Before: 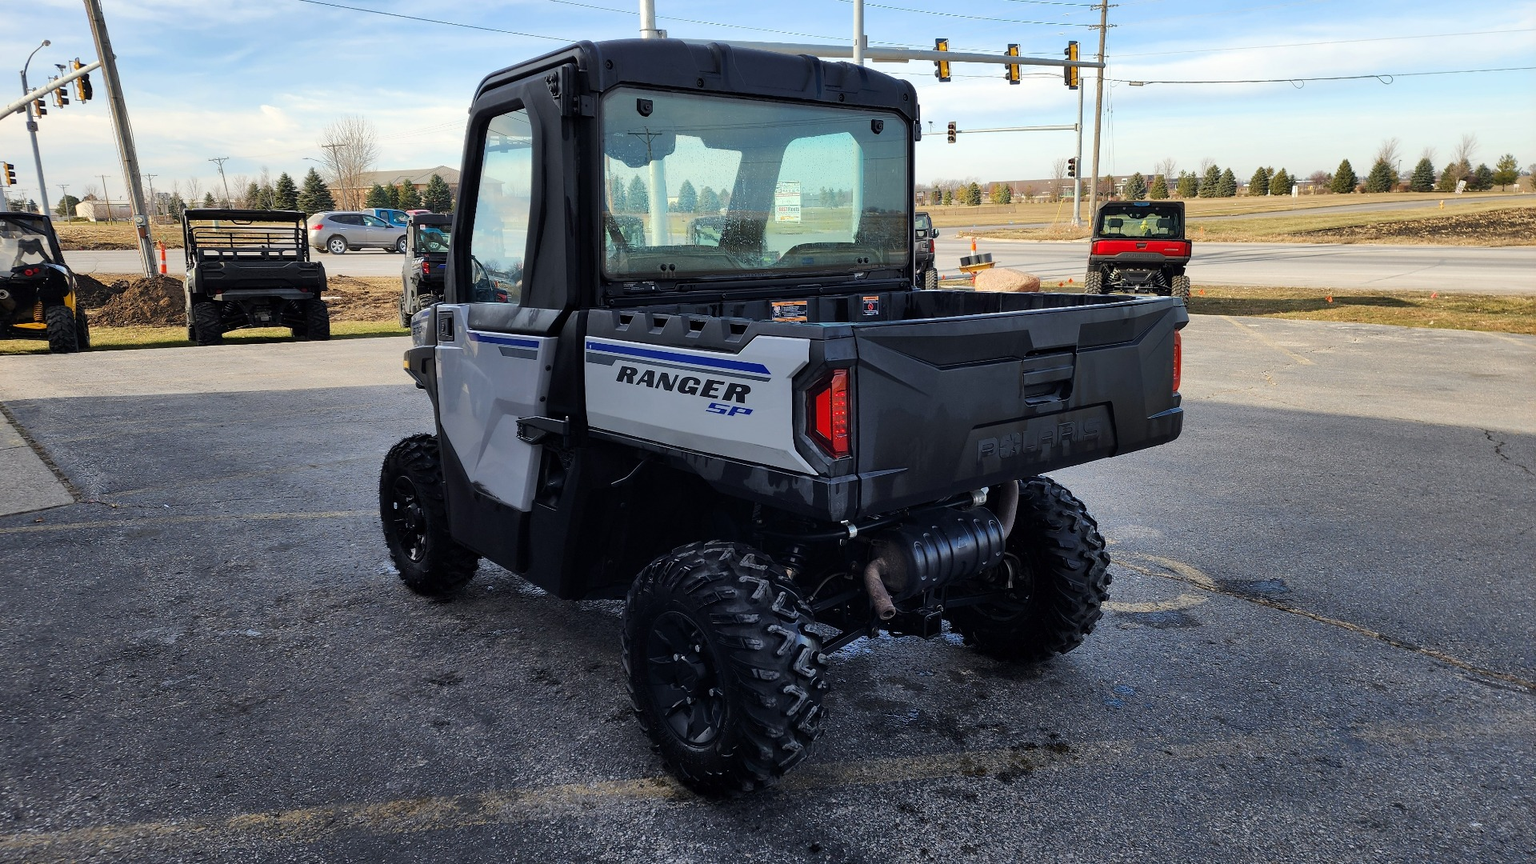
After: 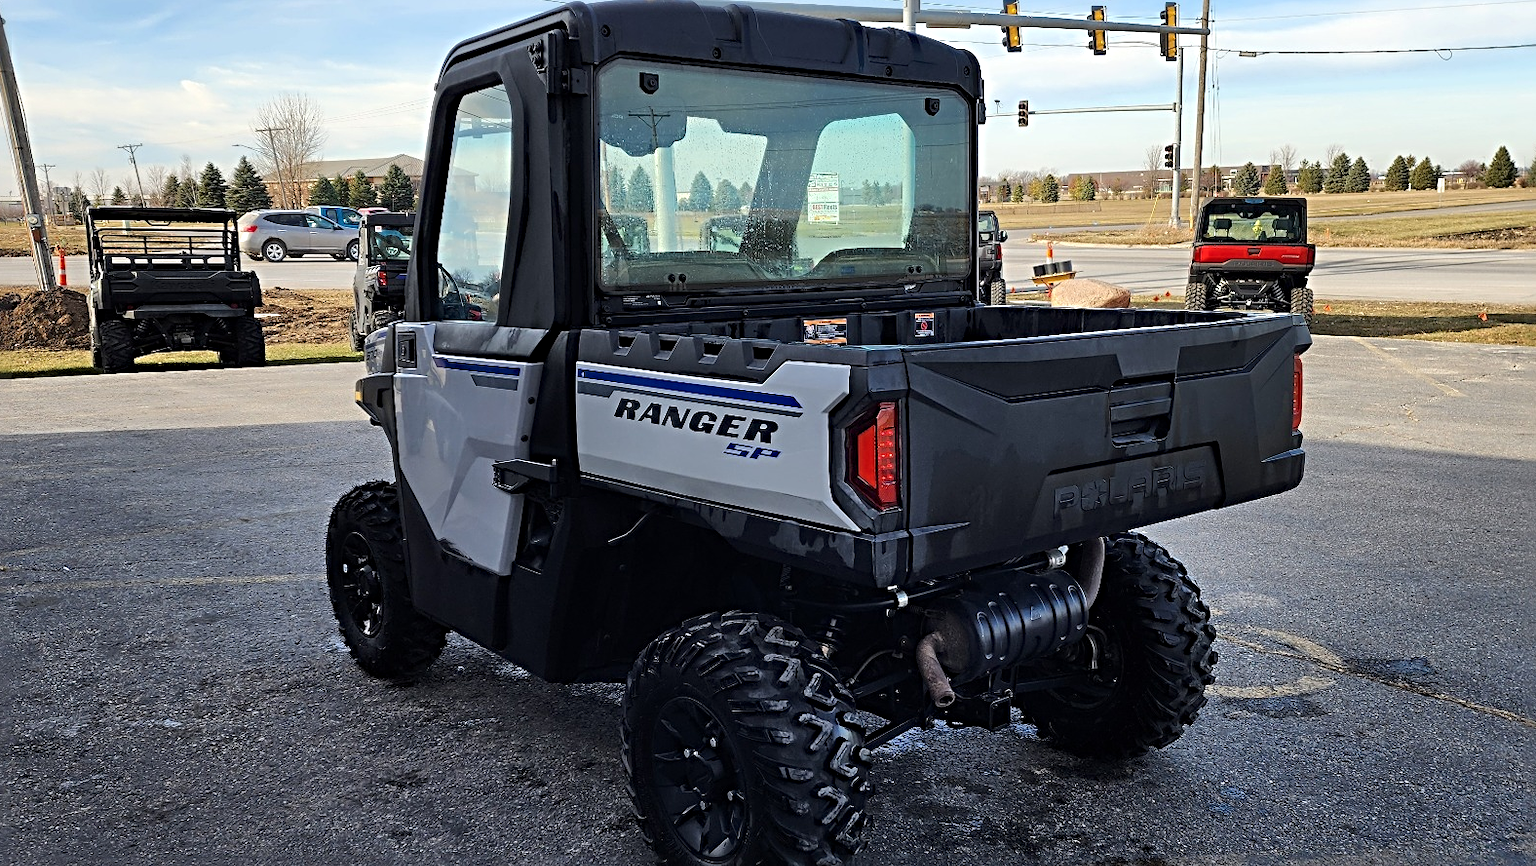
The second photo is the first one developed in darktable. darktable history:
sharpen: radius 4.851
crop and rotate: left 7.315%, top 4.624%, right 10.551%, bottom 13.026%
